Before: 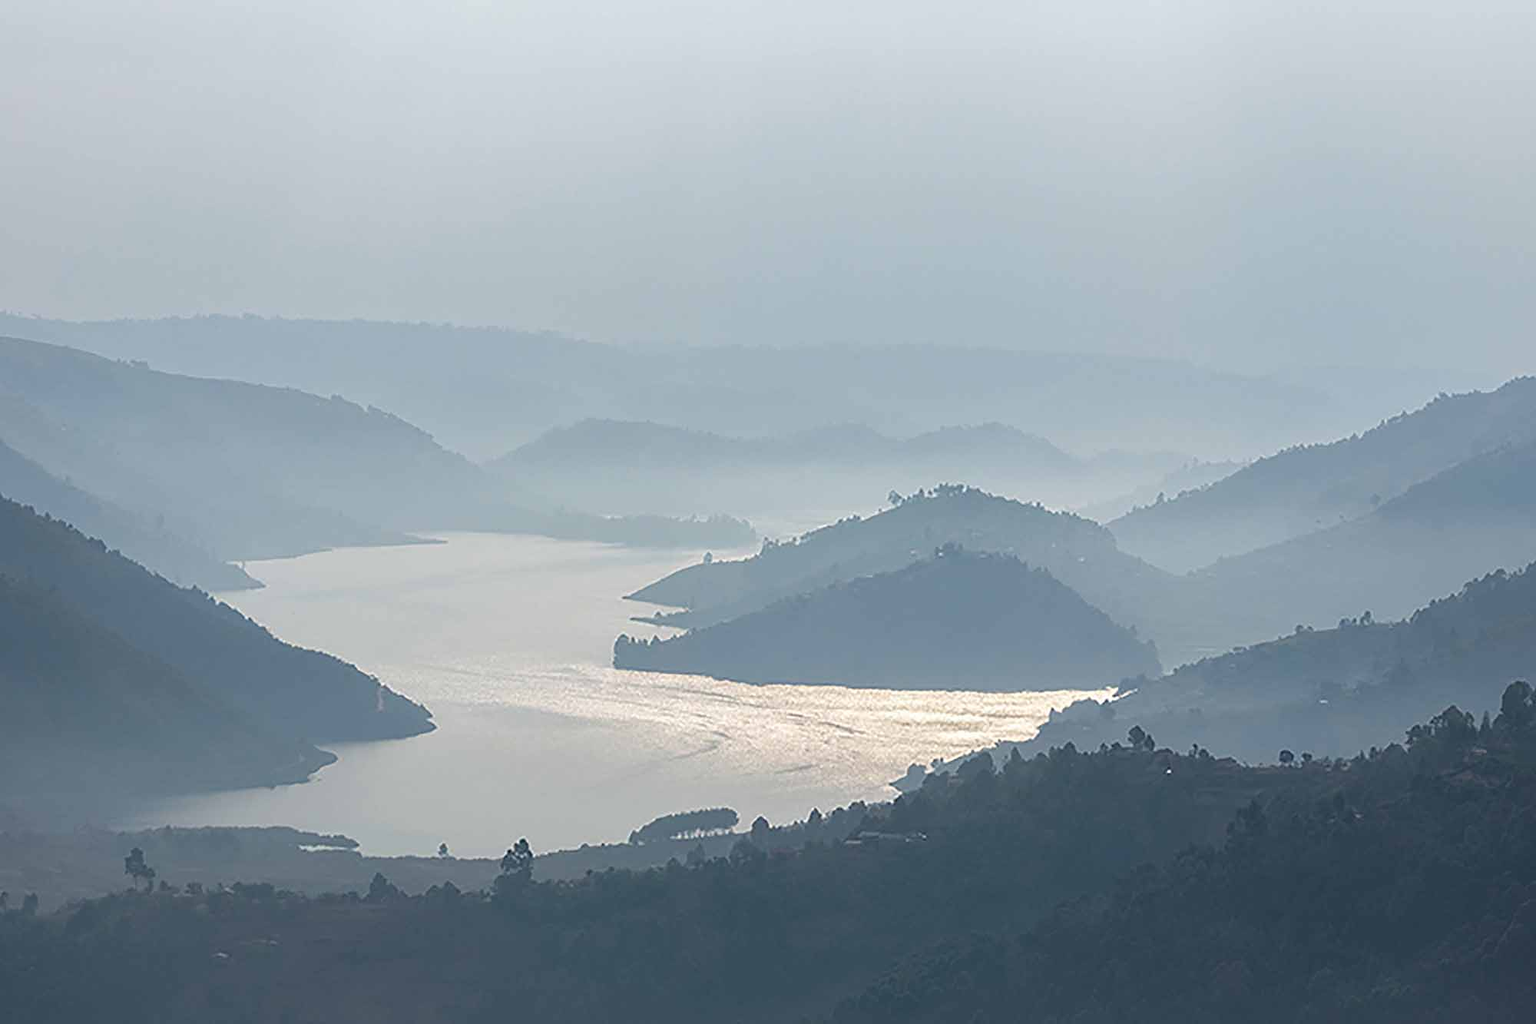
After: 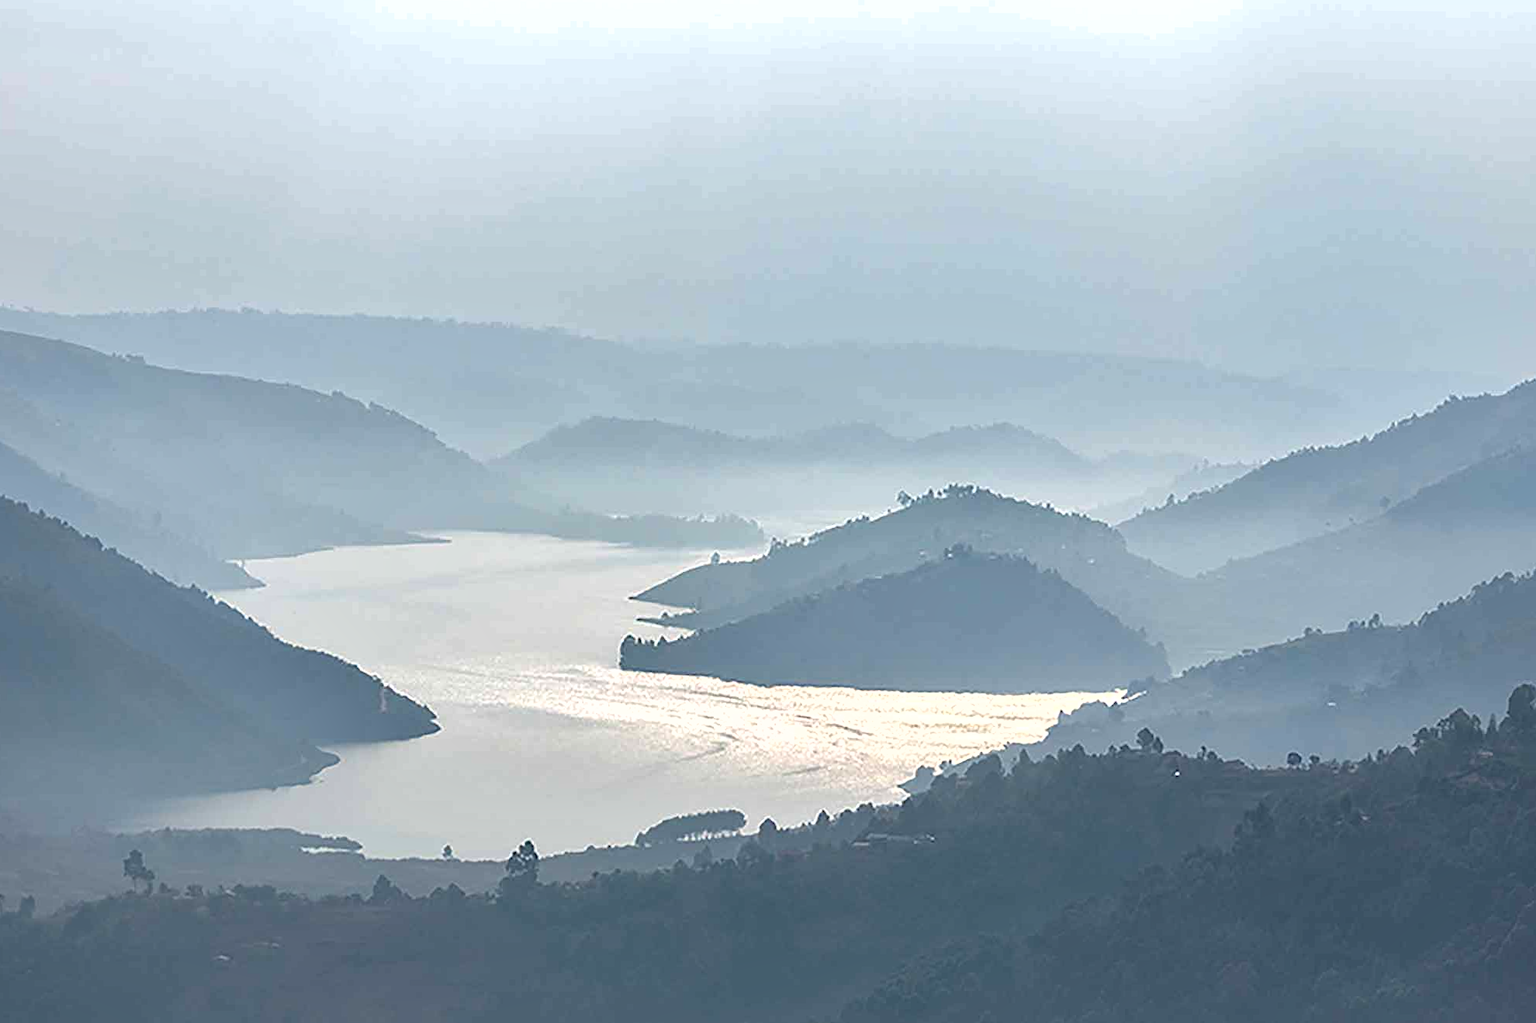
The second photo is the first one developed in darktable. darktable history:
shadows and highlights: low approximation 0.01, soften with gaussian
rotate and perspective: rotation 0.174°, lens shift (vertical) 0.013, lens shift (horizontal) 0.019, shear 0.001, automatic cropping original format, crop left 0.007, crop right 0.991, crop top 0.016, crop bottom 0.997
exposure: black level correction 0.001, exposure 0.5 EV, compensate exposure bias true, compensate highlight preservation false
